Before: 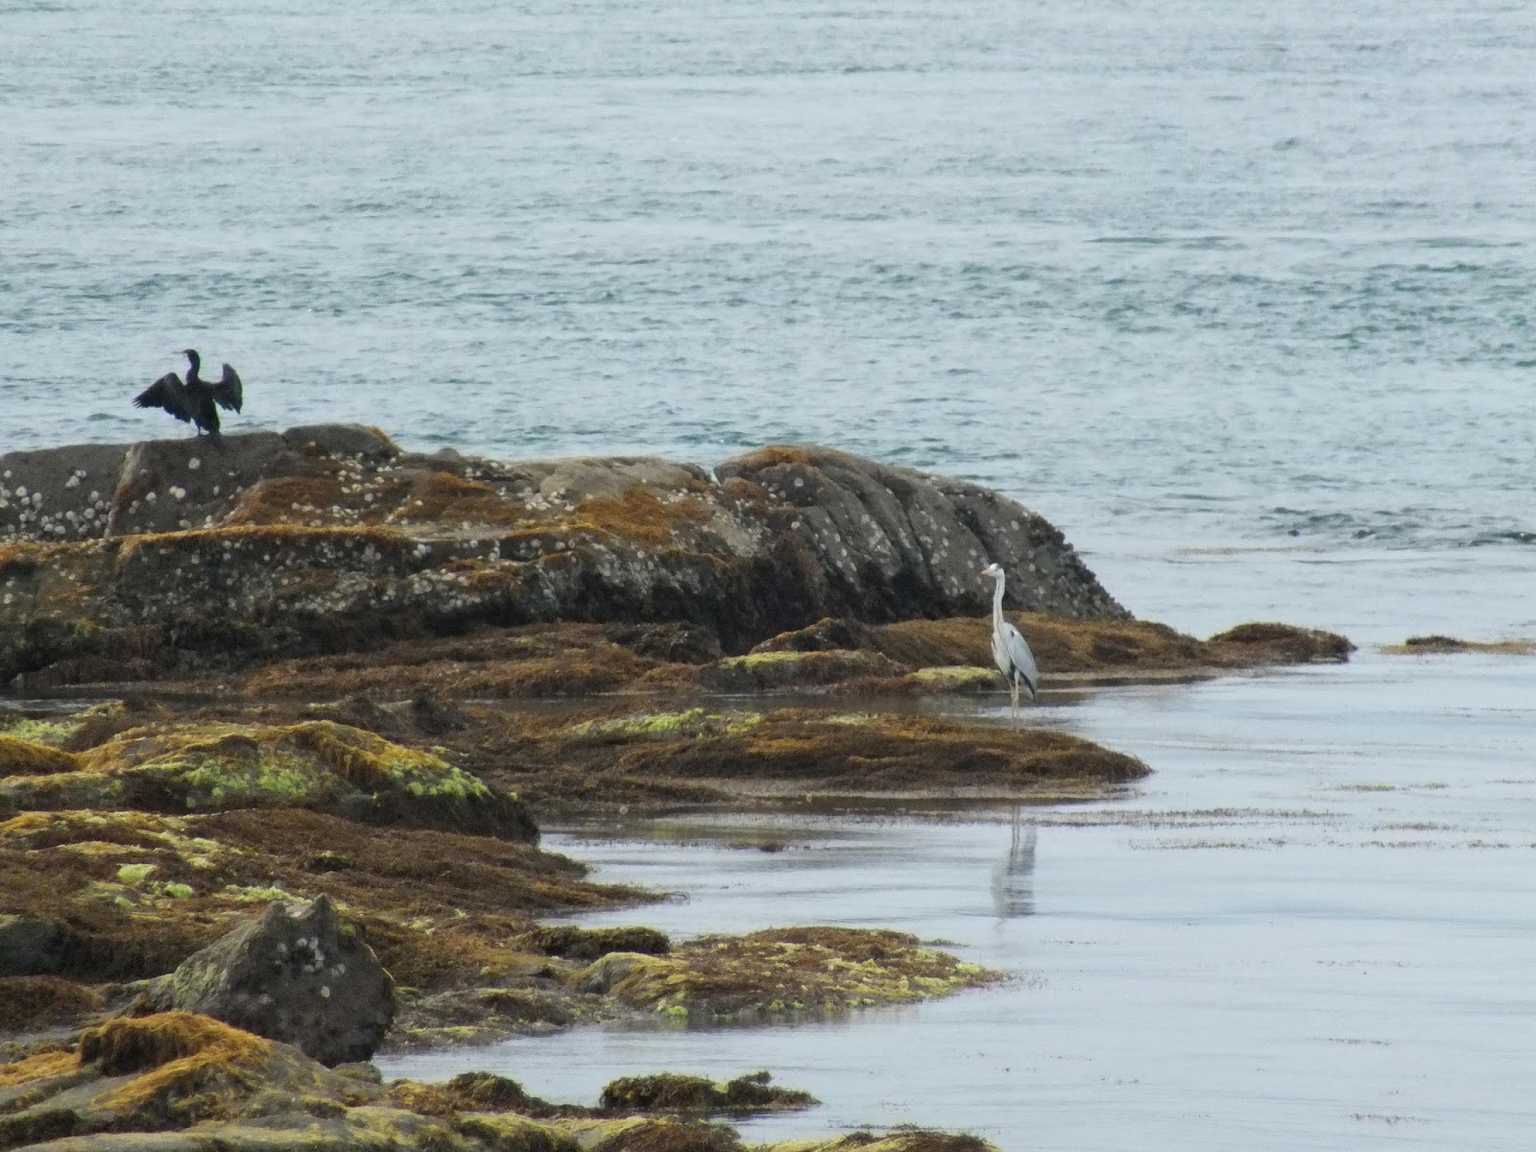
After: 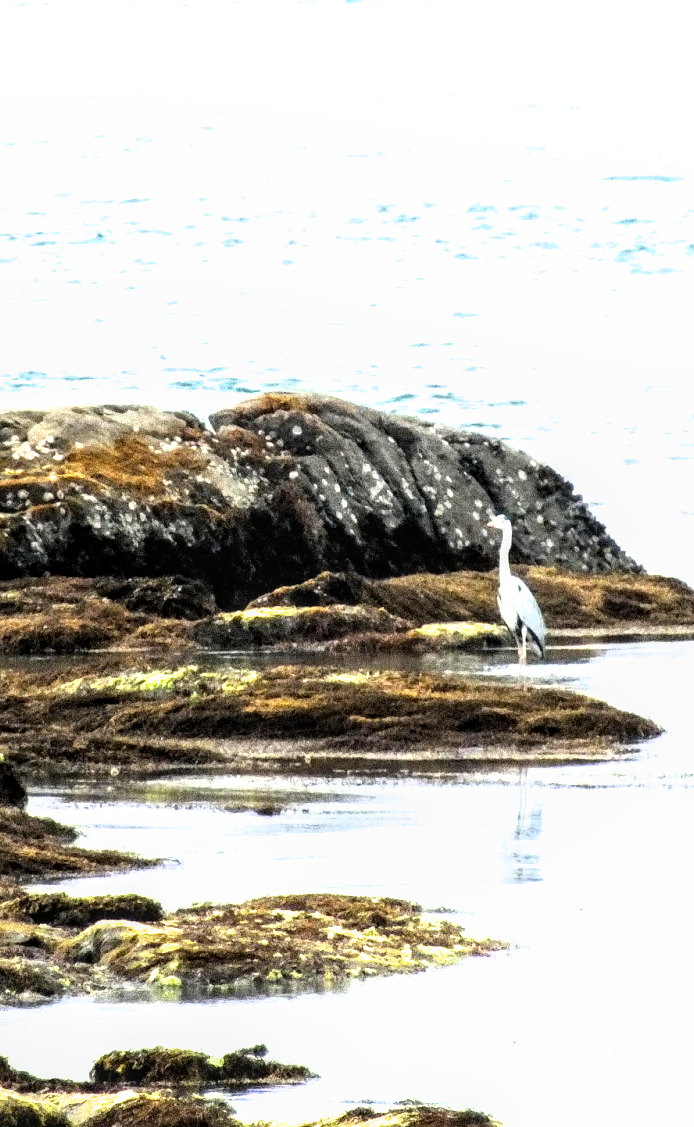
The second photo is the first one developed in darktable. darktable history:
local contrast: detail 130%
exposure: black level correction 0.008, exposure 0.979 EV, compensate highlight preservation false
contrast brightness saturation: contrast 0.09, saturation 0.28
crop: left 33.452%, top 6.025%, right 23.155%
filmic rgb: black relative exposure -8.2 EV, white relative exposure 2.2 EV, threshold 3 EV, hardness 7.11, latitude 85.74%, contrast 1.696, highlights saturation mix -4%, shadows ↔ highlights balance -2.69%, color science v5 (2021), contrast in shadows safe, contrast in highlights safe, enable highlight reconstruction true
